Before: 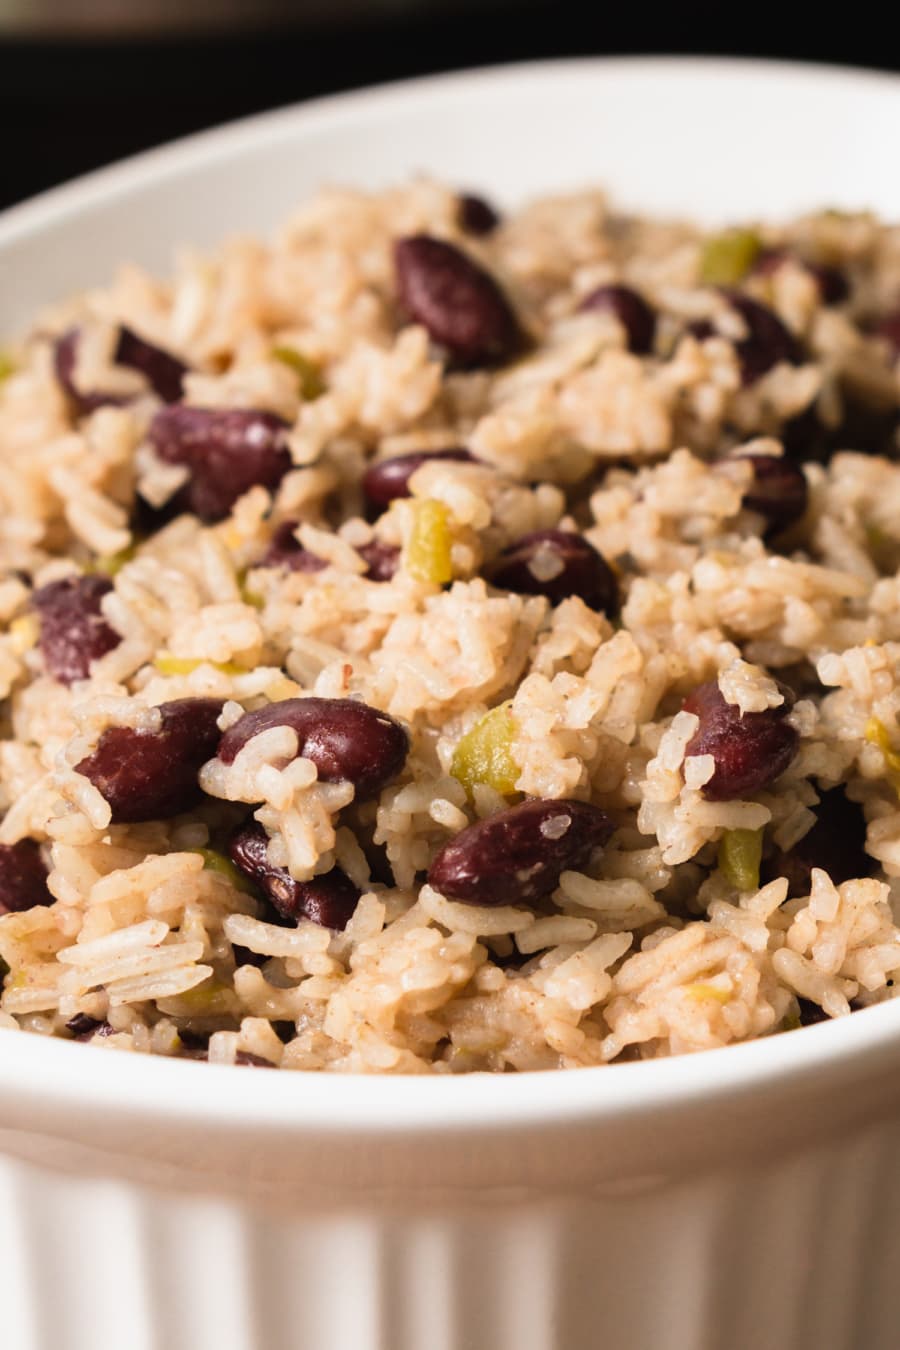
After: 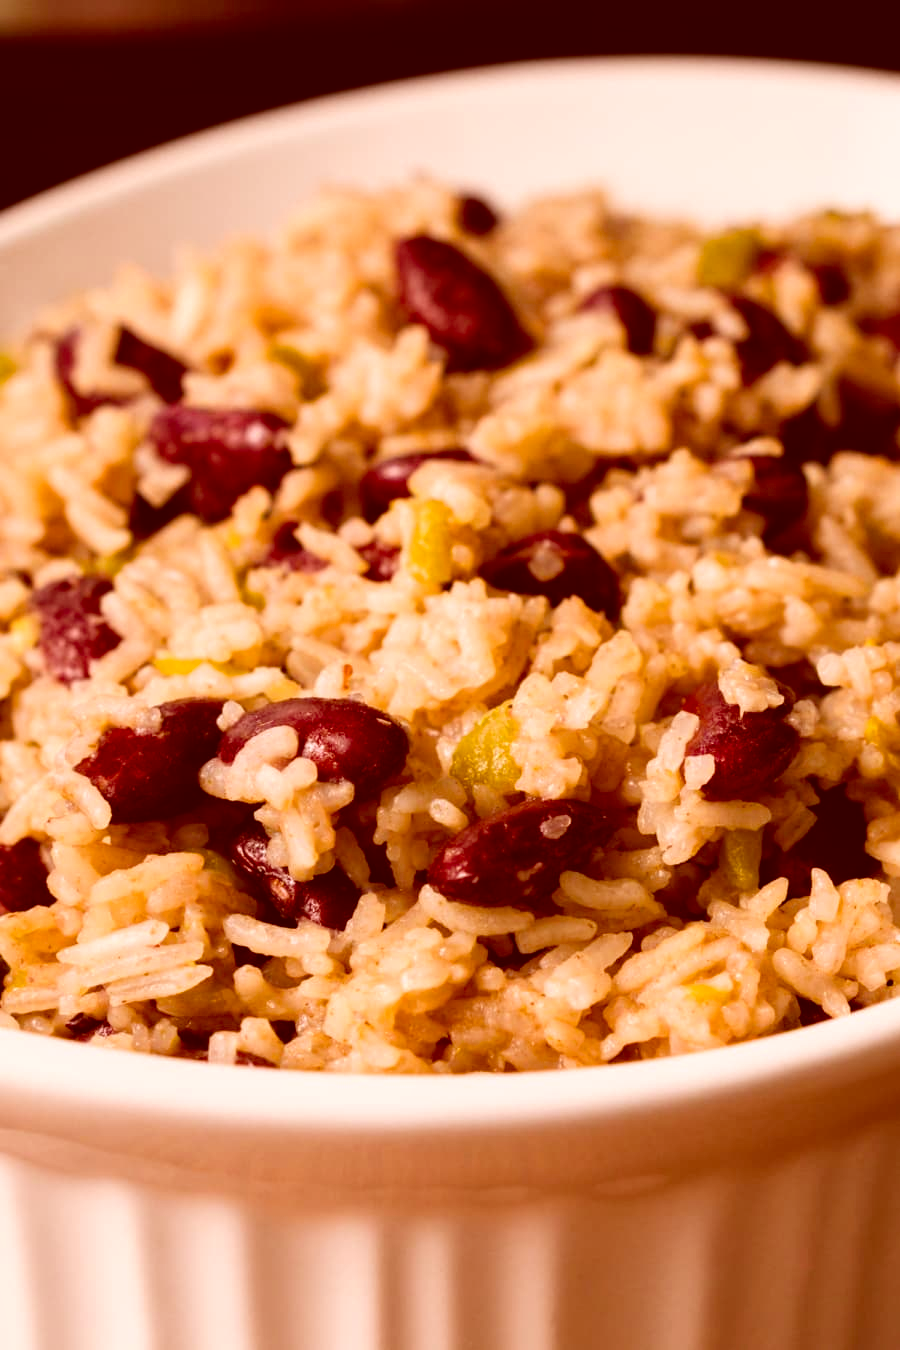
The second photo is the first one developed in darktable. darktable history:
local contrast: highlights 100%, shadows 100%, detail 120%, midtone range 0.2
color balance rgb: linear chroma grading › global chroma 15%, perceptual saturation grading › global saturation 30%
color correction: highlights a* 9.03, highlights b* 8.71, shadows a* 40, shadows b* 40, saturation 0.8
